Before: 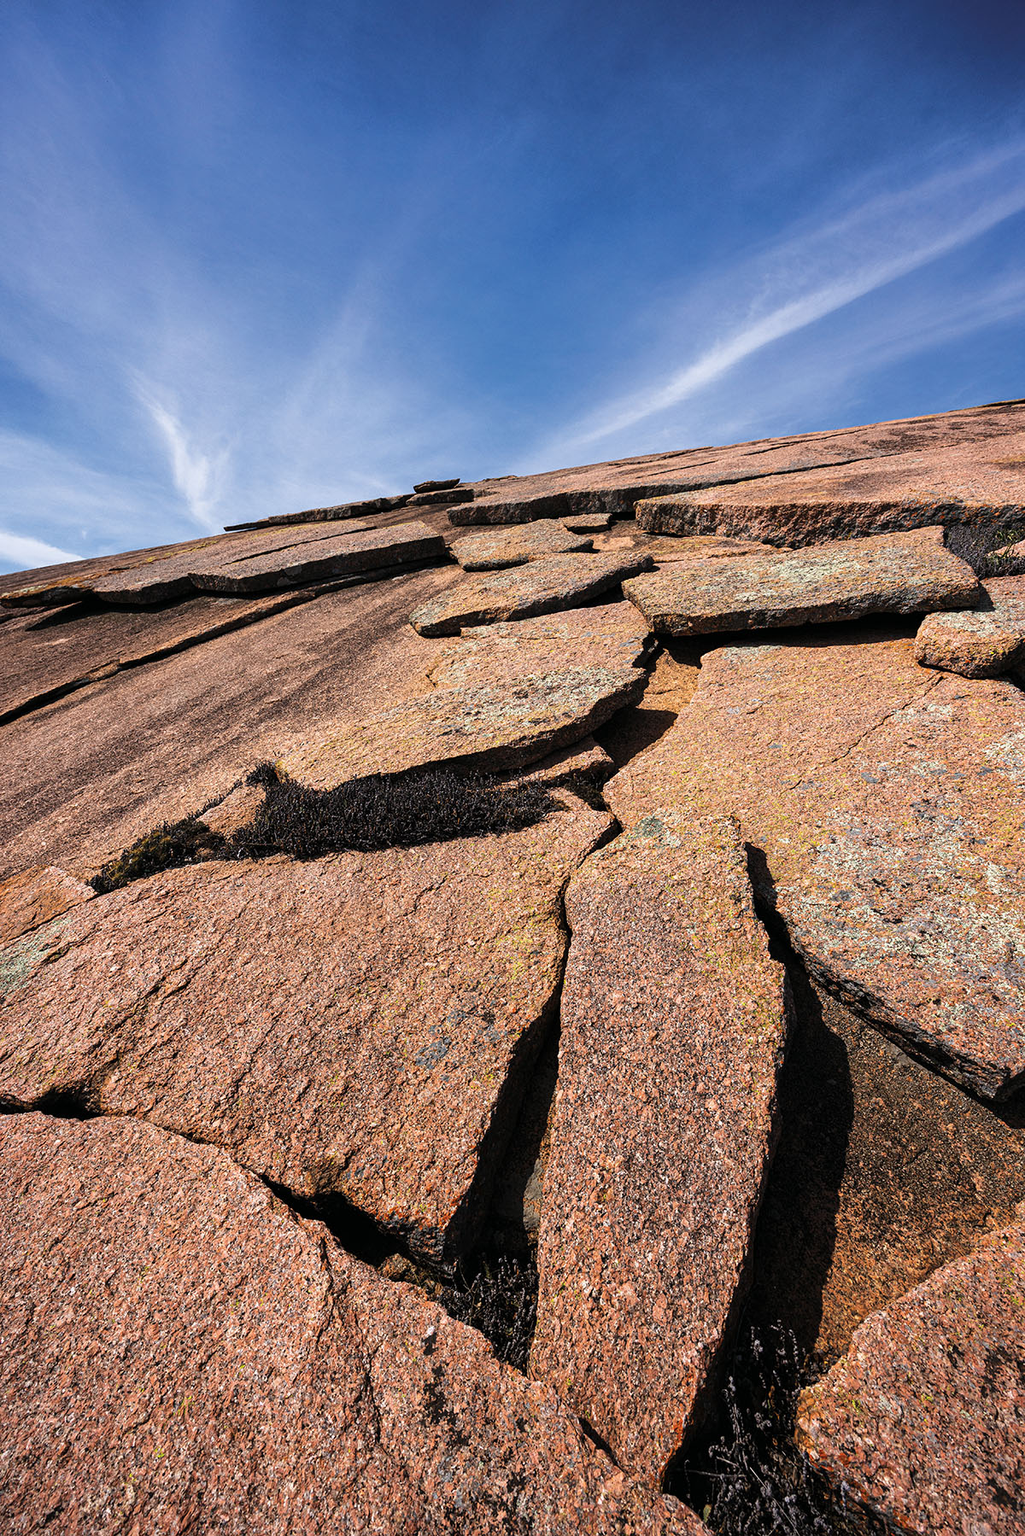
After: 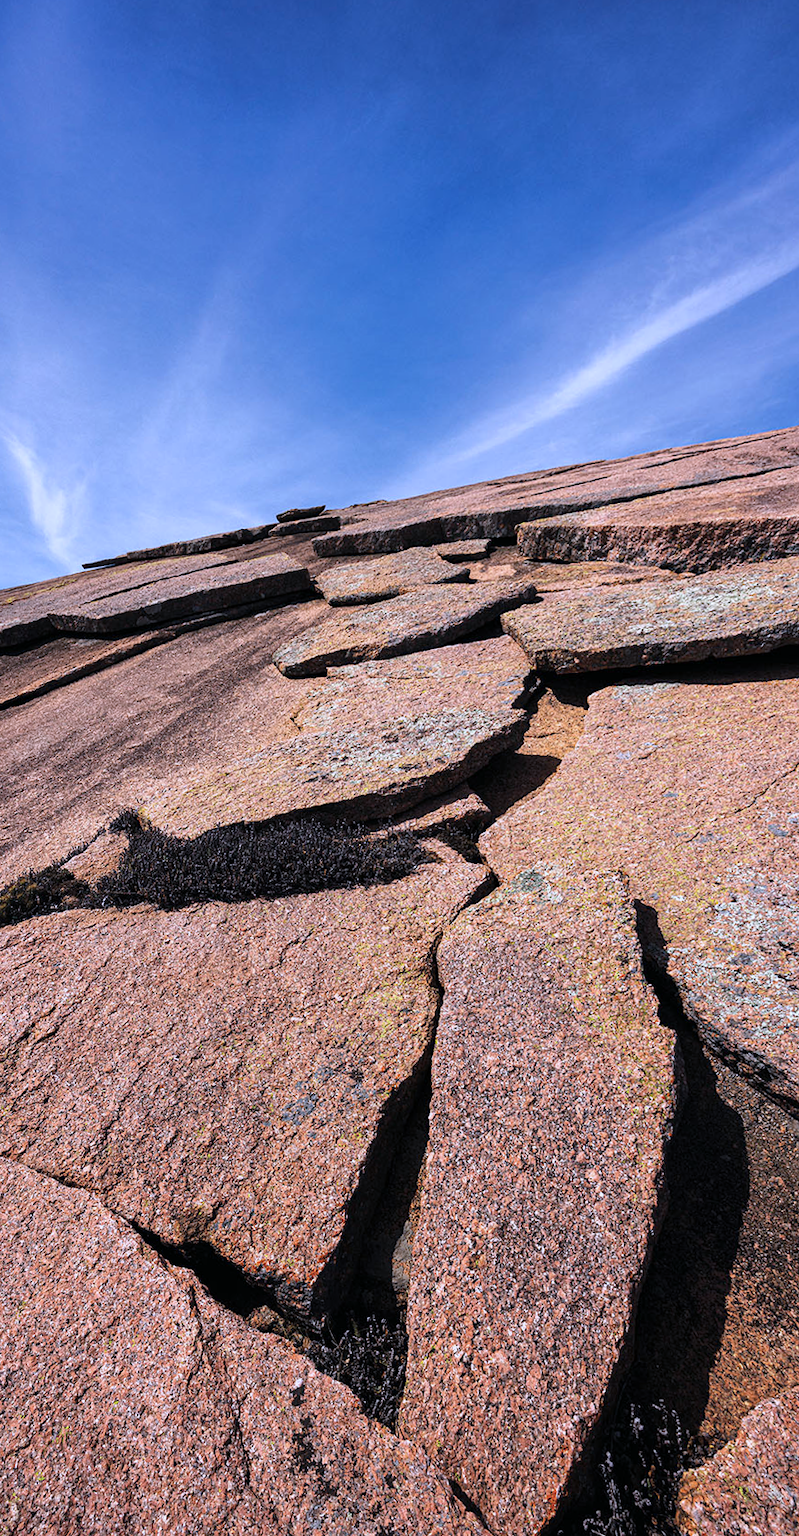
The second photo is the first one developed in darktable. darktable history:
crop: left 9.88%, right 12.664%
rotate and perspective: rotation 0.062°, lens shift (vertical) 0.115, lens shift (horizontal) -0.133, crop left 0.047, crop right 0.94, crop top 0.061, crop bottom 0.94
color calibration: illuminant custom, x 0.373, y 0.388, temperature 4269.97 K
